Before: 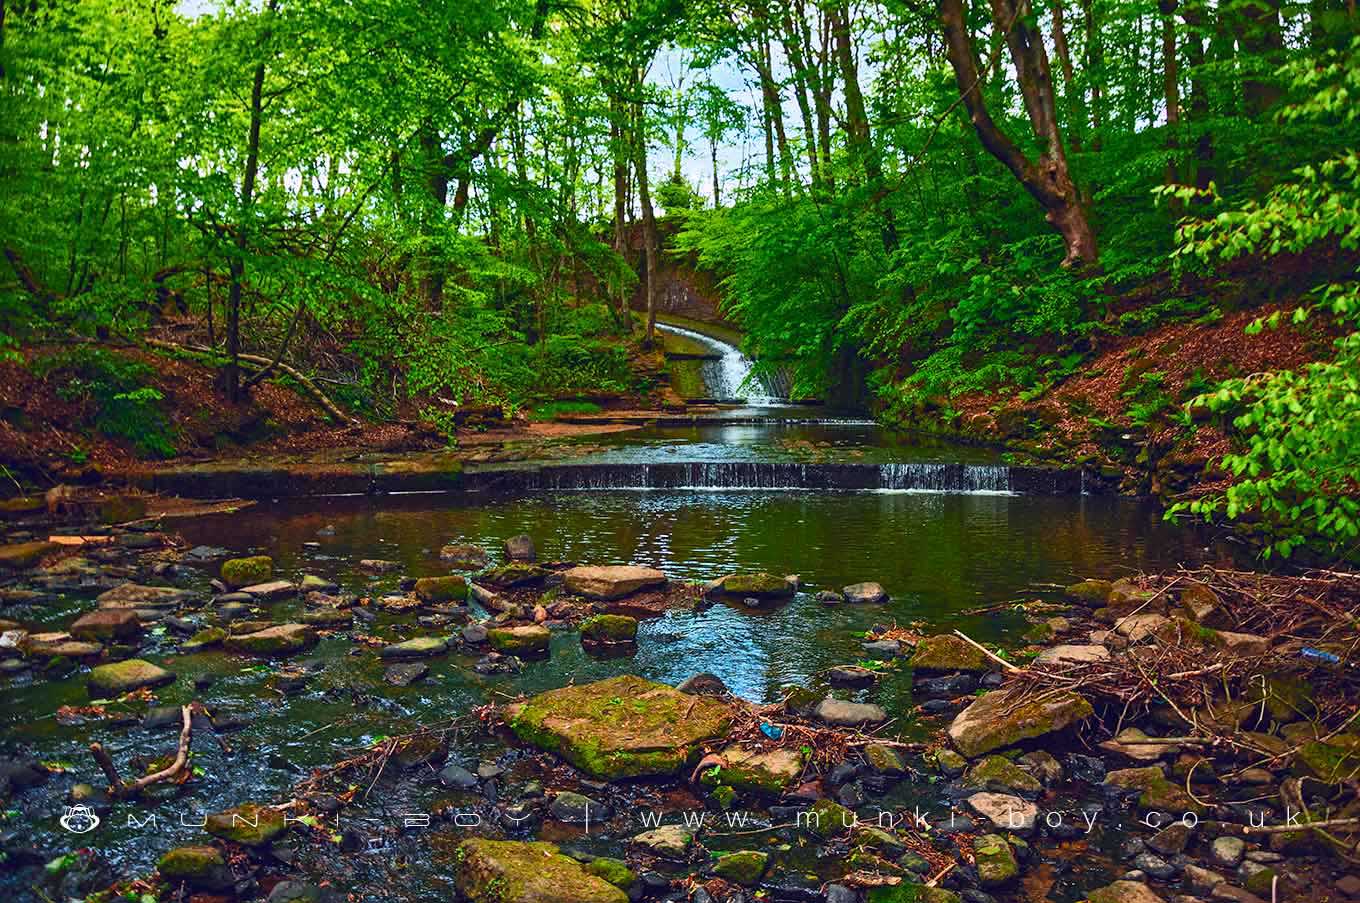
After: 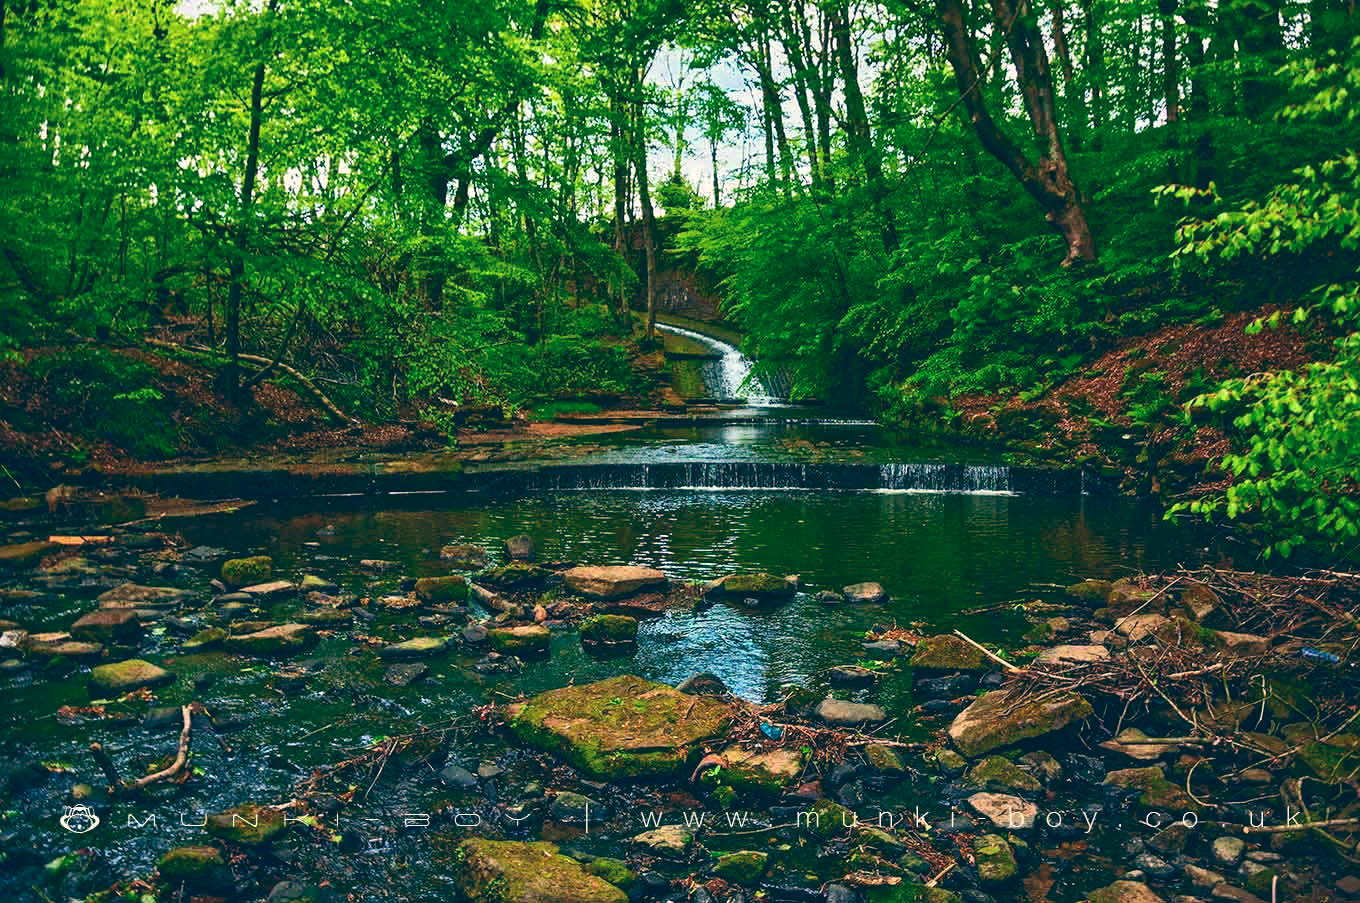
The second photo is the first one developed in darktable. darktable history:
color balance: lift [1.005, 0.99, 1.007, 1.01], gamma [1, 0.979, 1.011, 1.021], gain [0.923, 1.098, 1.025, 0.902], input saturation 90.45%, contrast 7.73%, output saturation 105.91%
white balance: emerald 1
